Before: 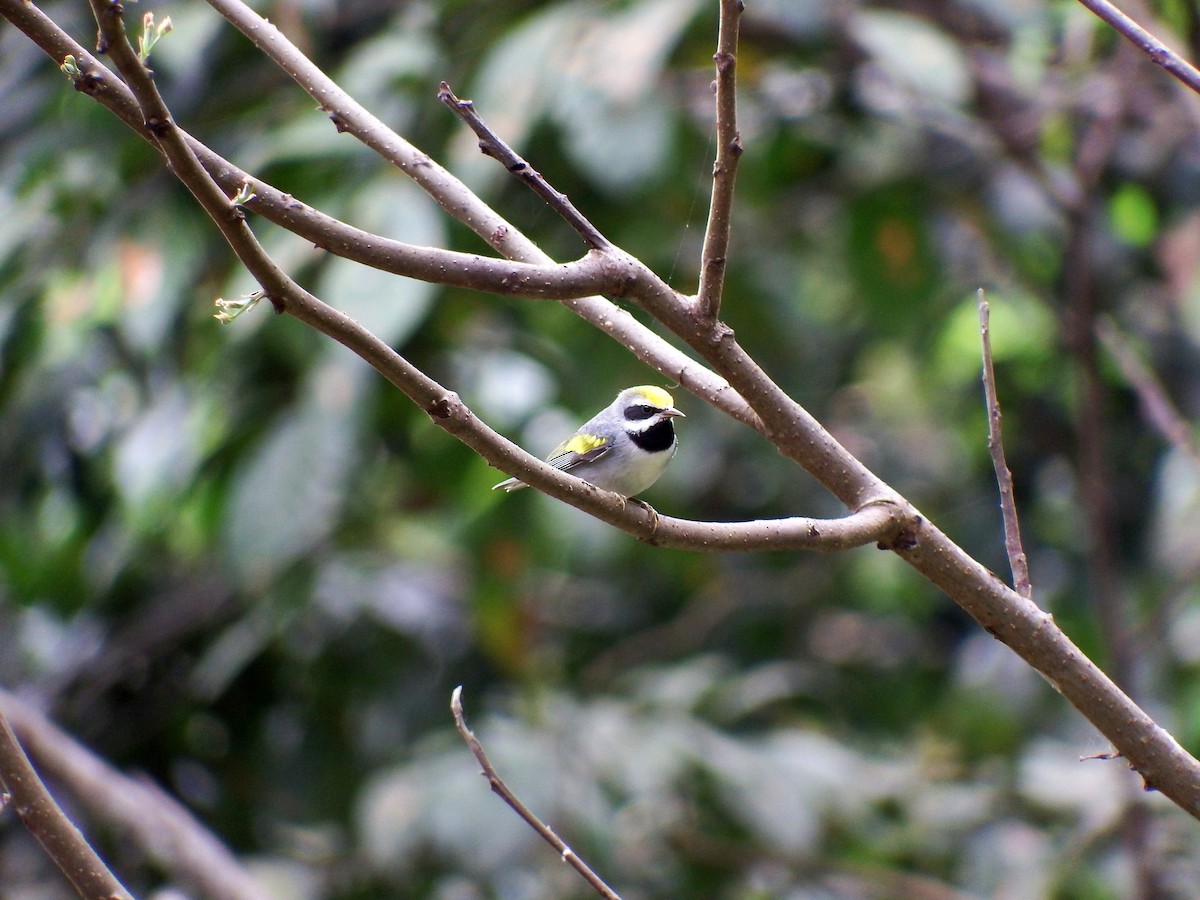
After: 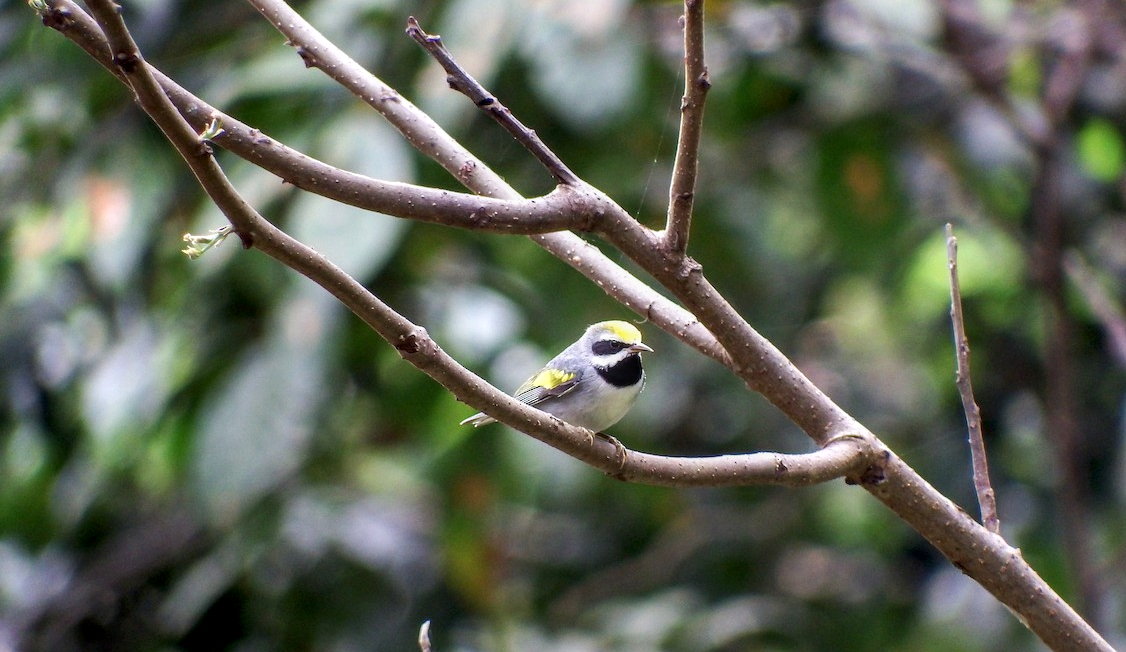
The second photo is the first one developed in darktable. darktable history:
local contrast: on, module defaults
crop: left 2.737%, top 7.287%, right 3.421%, bottom 20.179%
